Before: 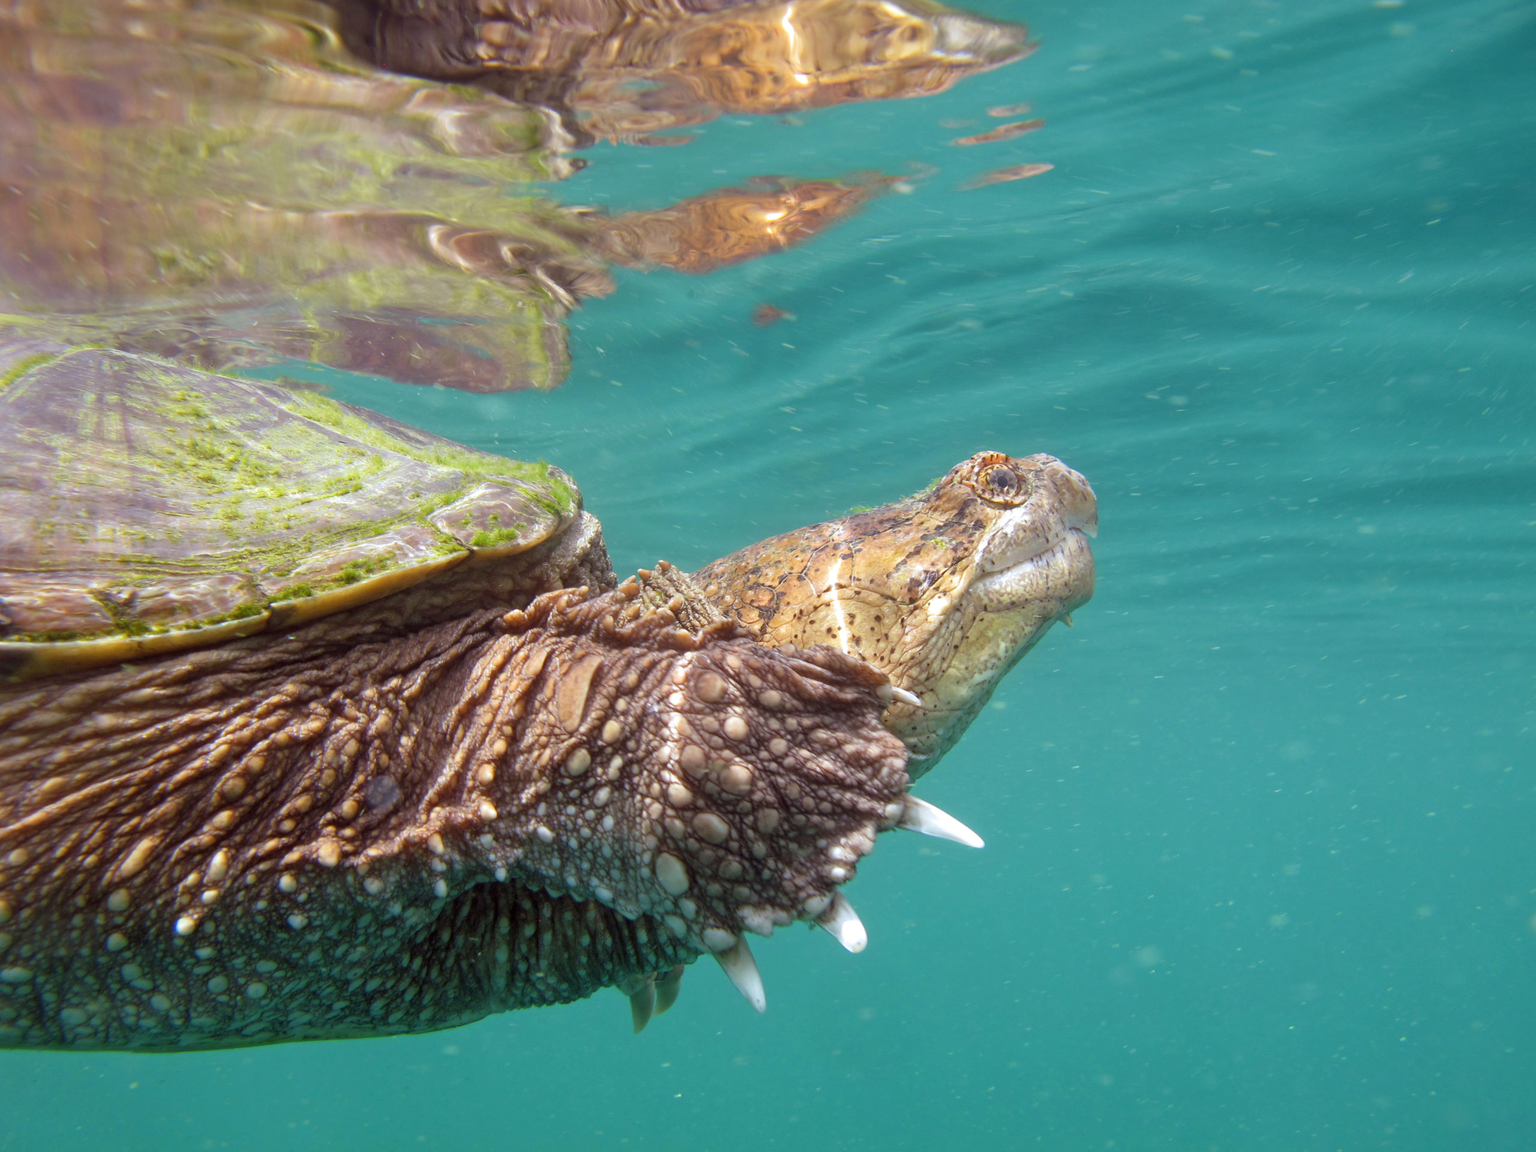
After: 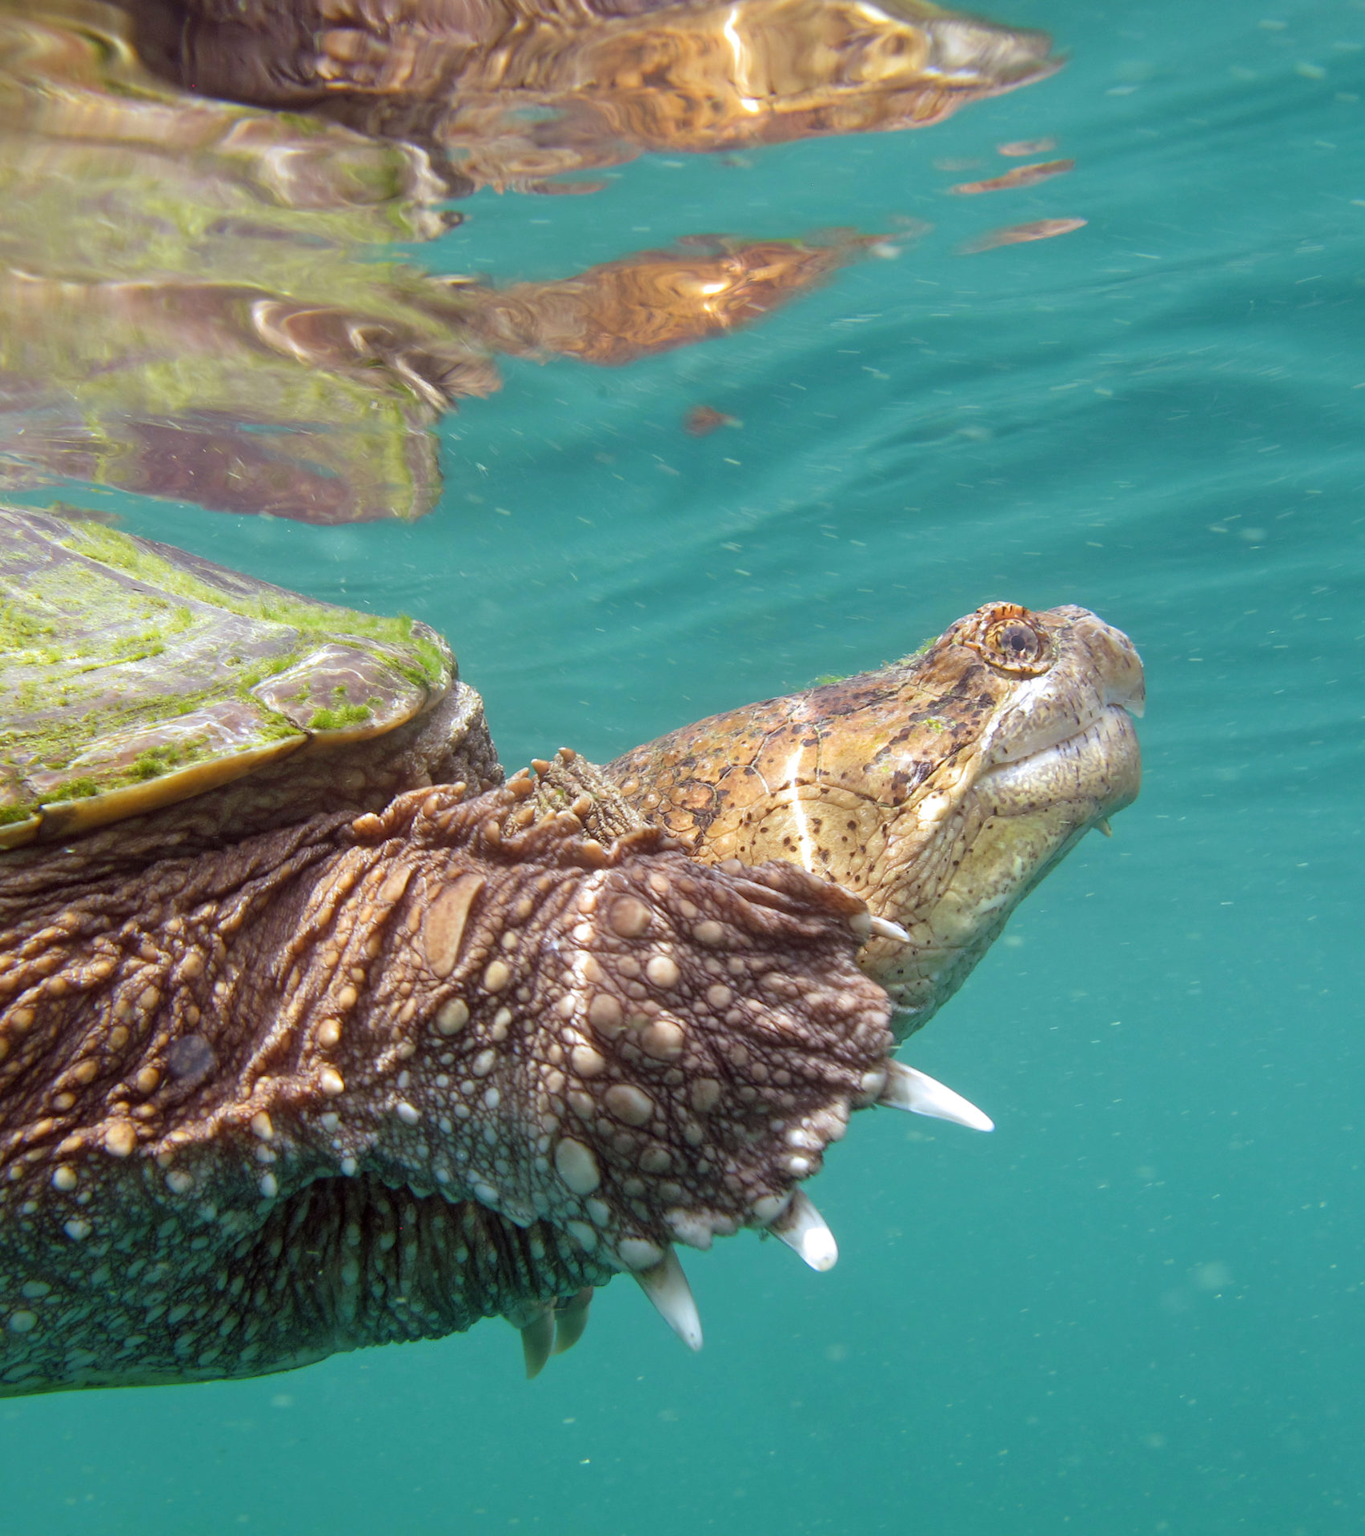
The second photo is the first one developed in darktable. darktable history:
crop and rotate: left 15.619%, right 17.708%
